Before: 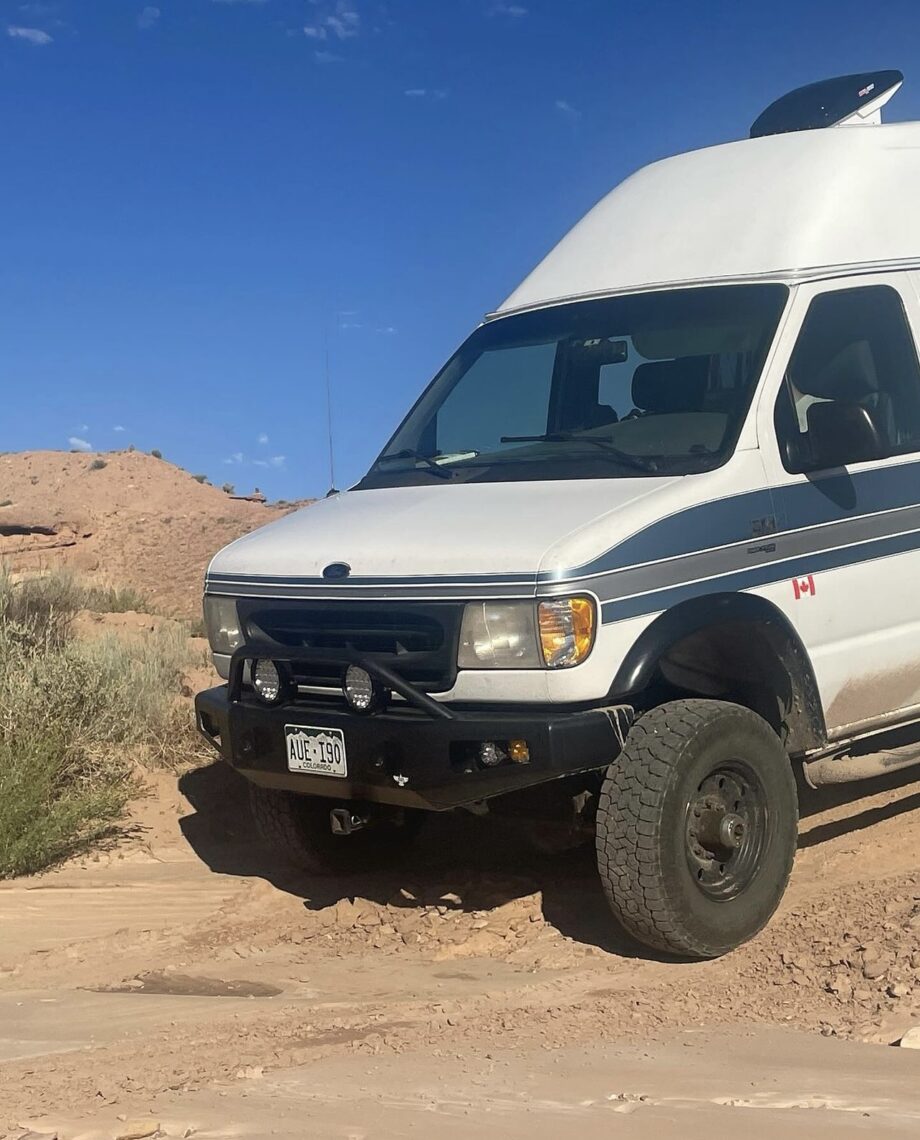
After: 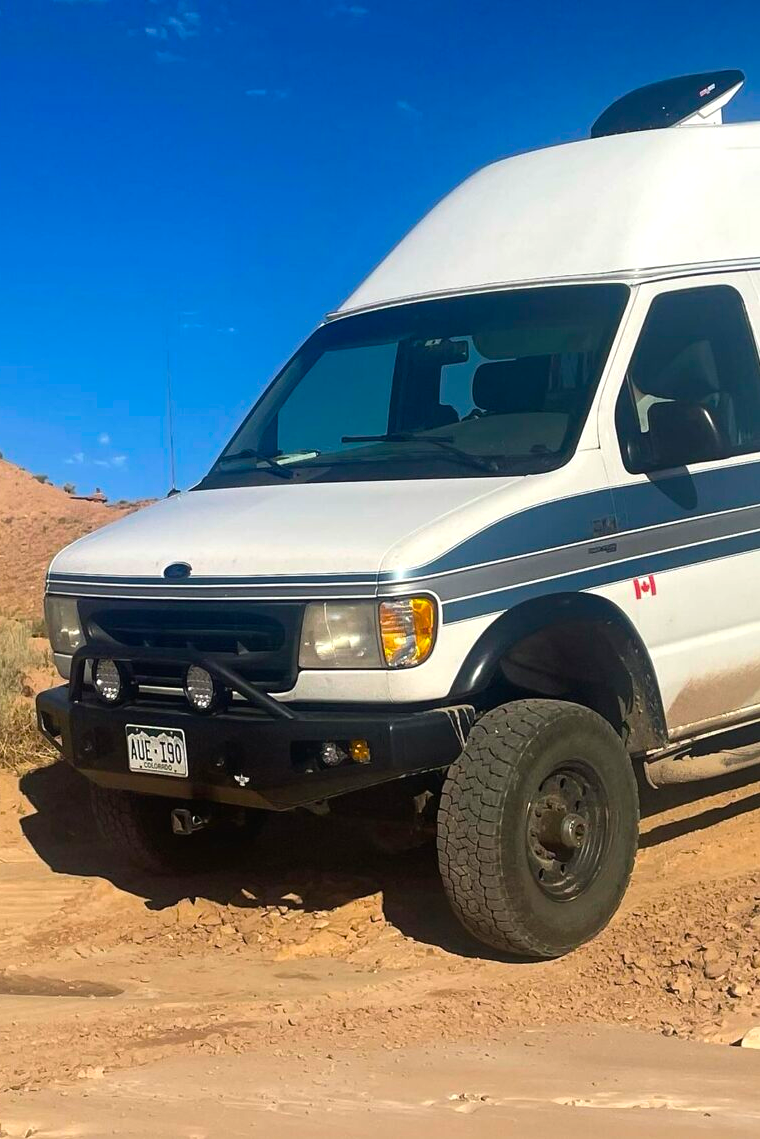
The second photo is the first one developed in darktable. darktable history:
crop: left 17.313%, bottom 0.038%
color balance rgb: linear chroma grading › global chroma 9.114%, perceptual saturation grading › global saturation 13.097%, global vibrance 25.122%, contrast 10.317%
